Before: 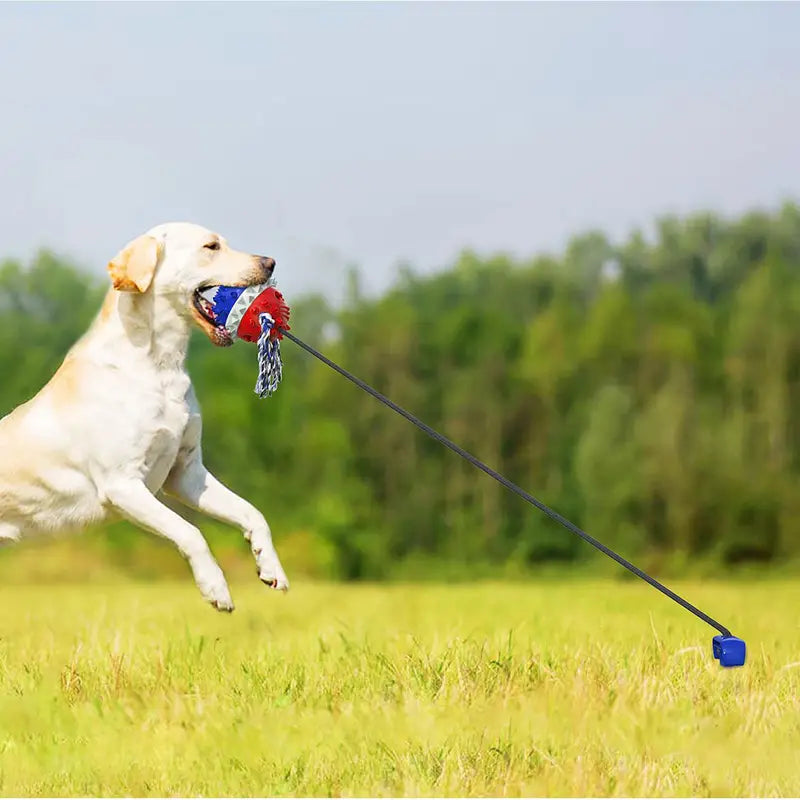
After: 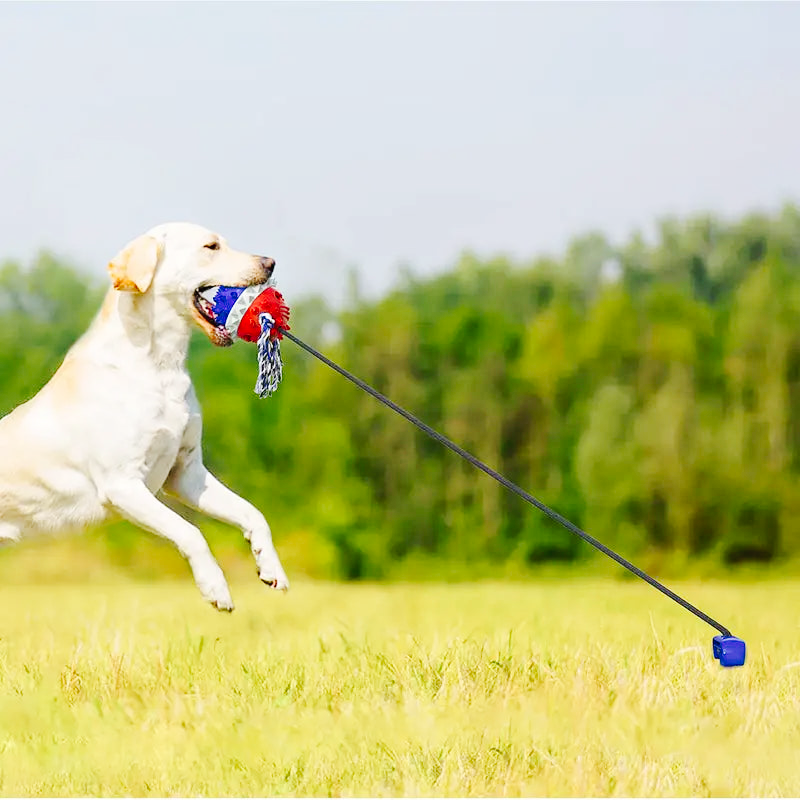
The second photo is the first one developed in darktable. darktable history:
tone curve: curves: ch0 [(0, 0) (0.003, 0.014) (0.011, 0.017) (0.025, 0.023) (0.044, 0.035) (0.069, 0.04) (0.1, 0.062) (0.136, 0.099) (0.177, 0.152) (0.224, 0.214) (0.277, 0.291) (0.335, 0.383) (0.399, 0.487) (0.468, 0.581) (0.543, 0.662) (0.623, 0.738) (0.709, 0.802) (0.801, 0.871) (0.898, 0.936) (1, 1)], preserve colors none
